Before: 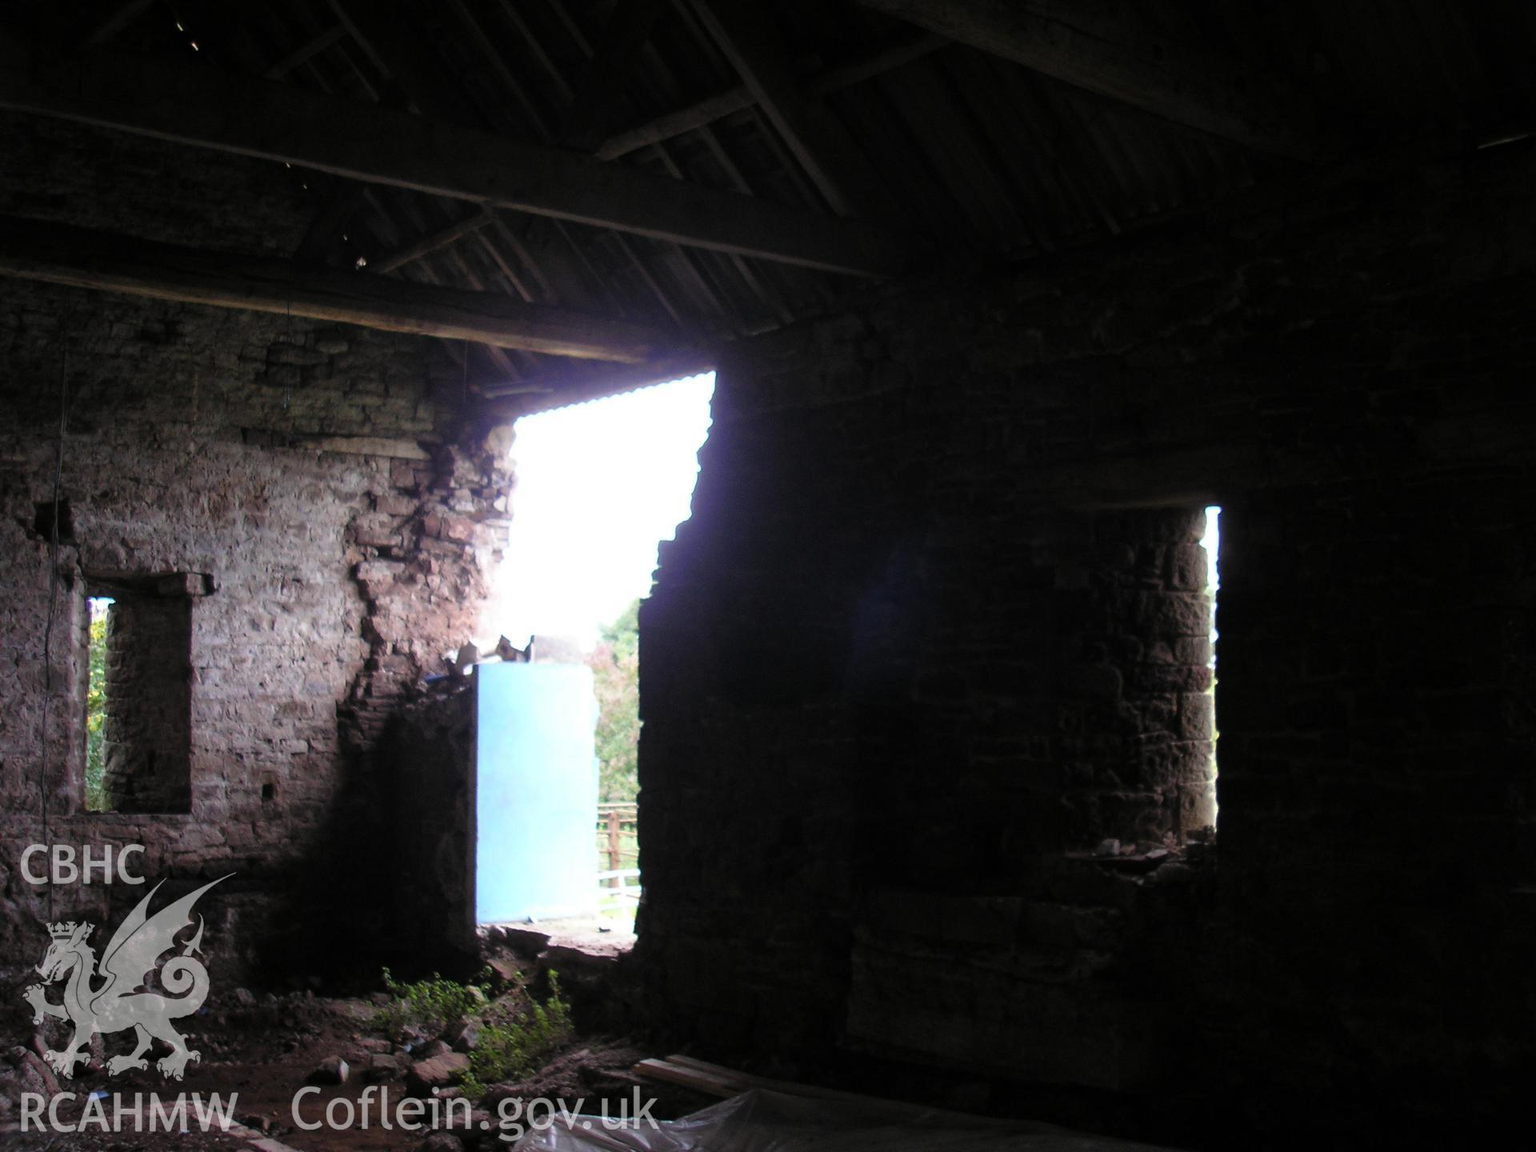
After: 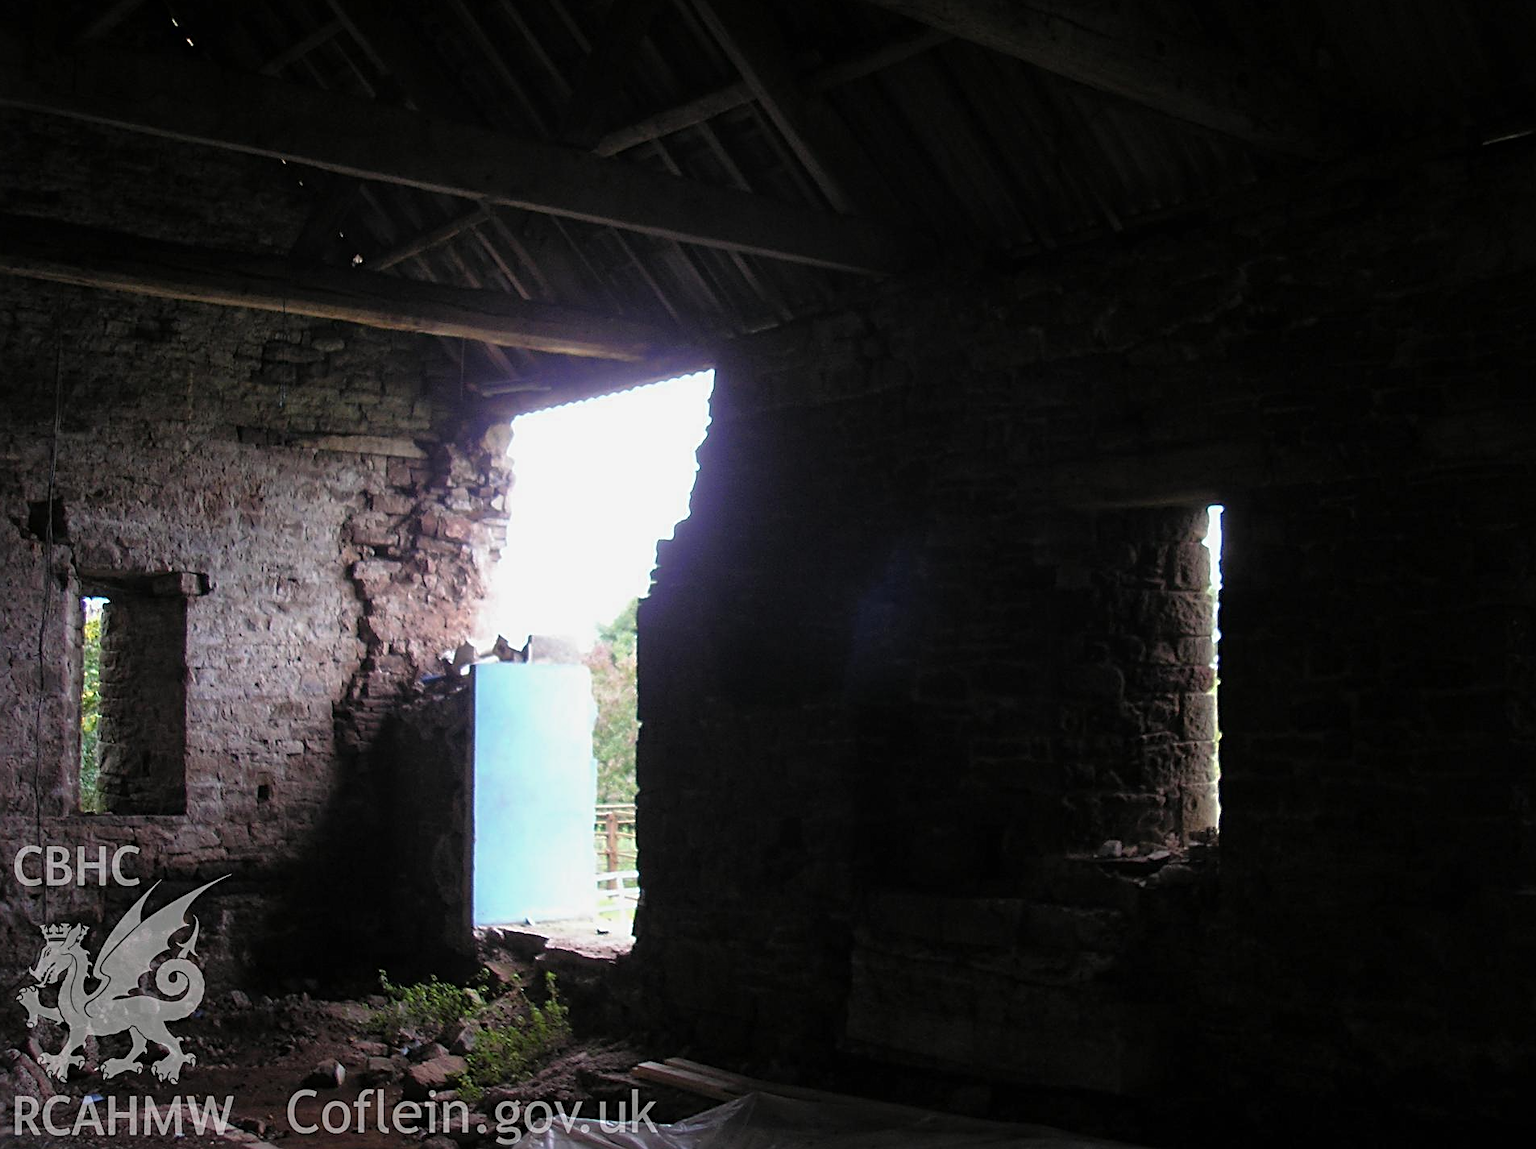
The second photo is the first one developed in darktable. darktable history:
crop: left 0.434%, top 0.485%, right 0.244%, bottom 0.386%
sharpen: radius 2.531, amount 0.628
shadows and highlights: shadows 25, white point adjustment -3, highlights -30
